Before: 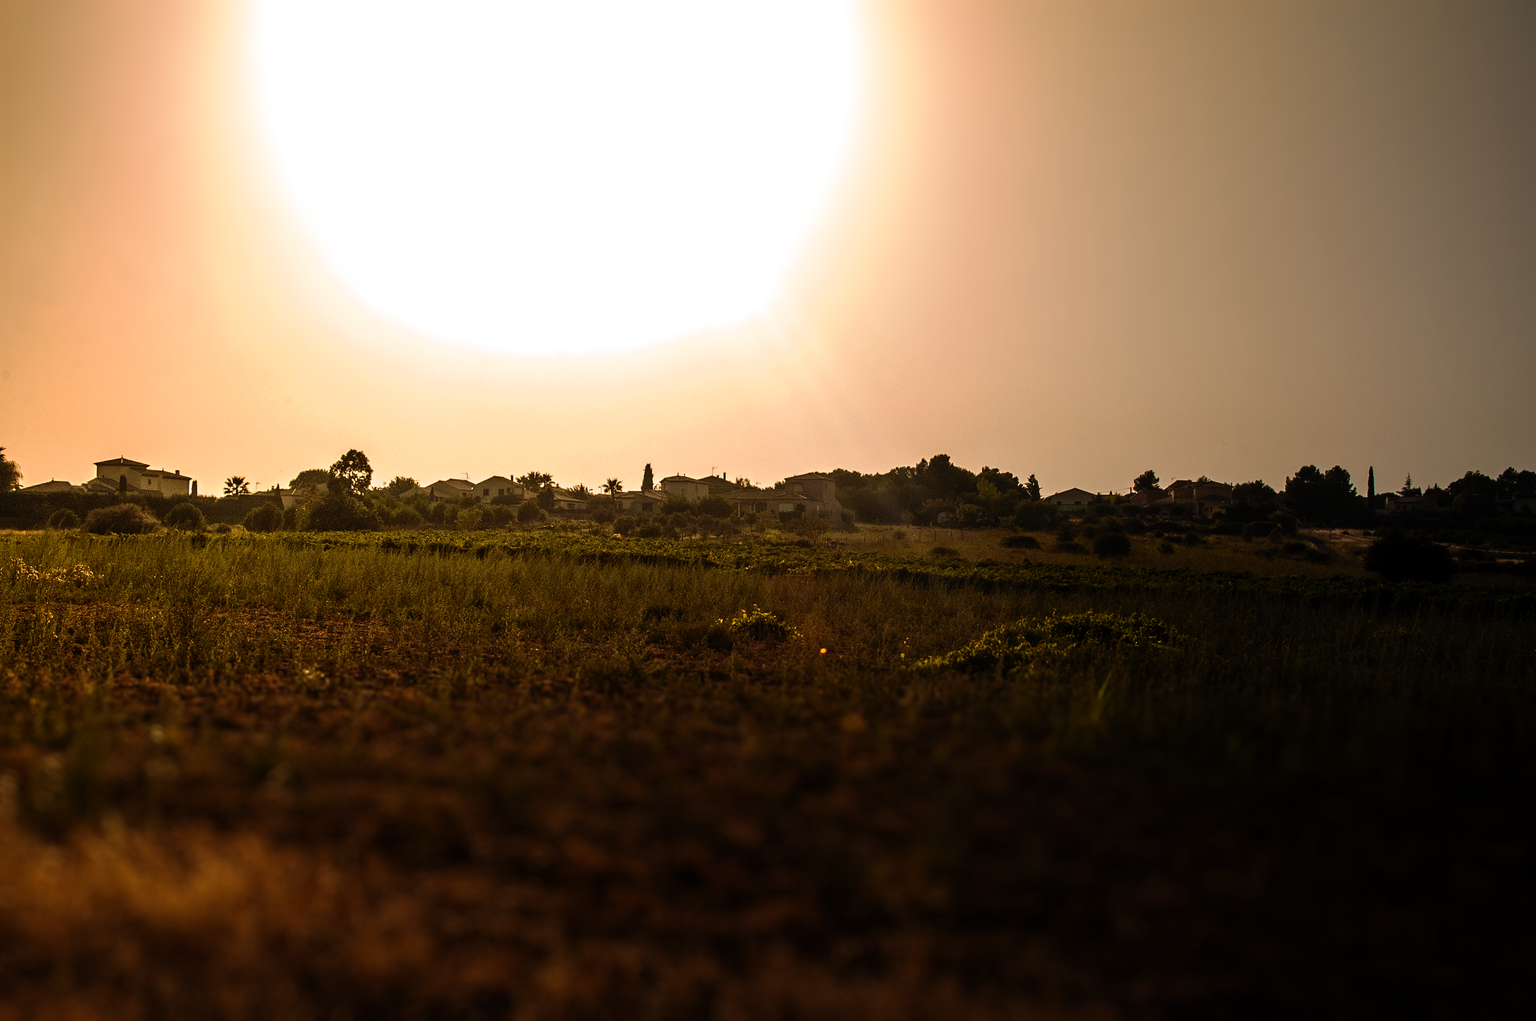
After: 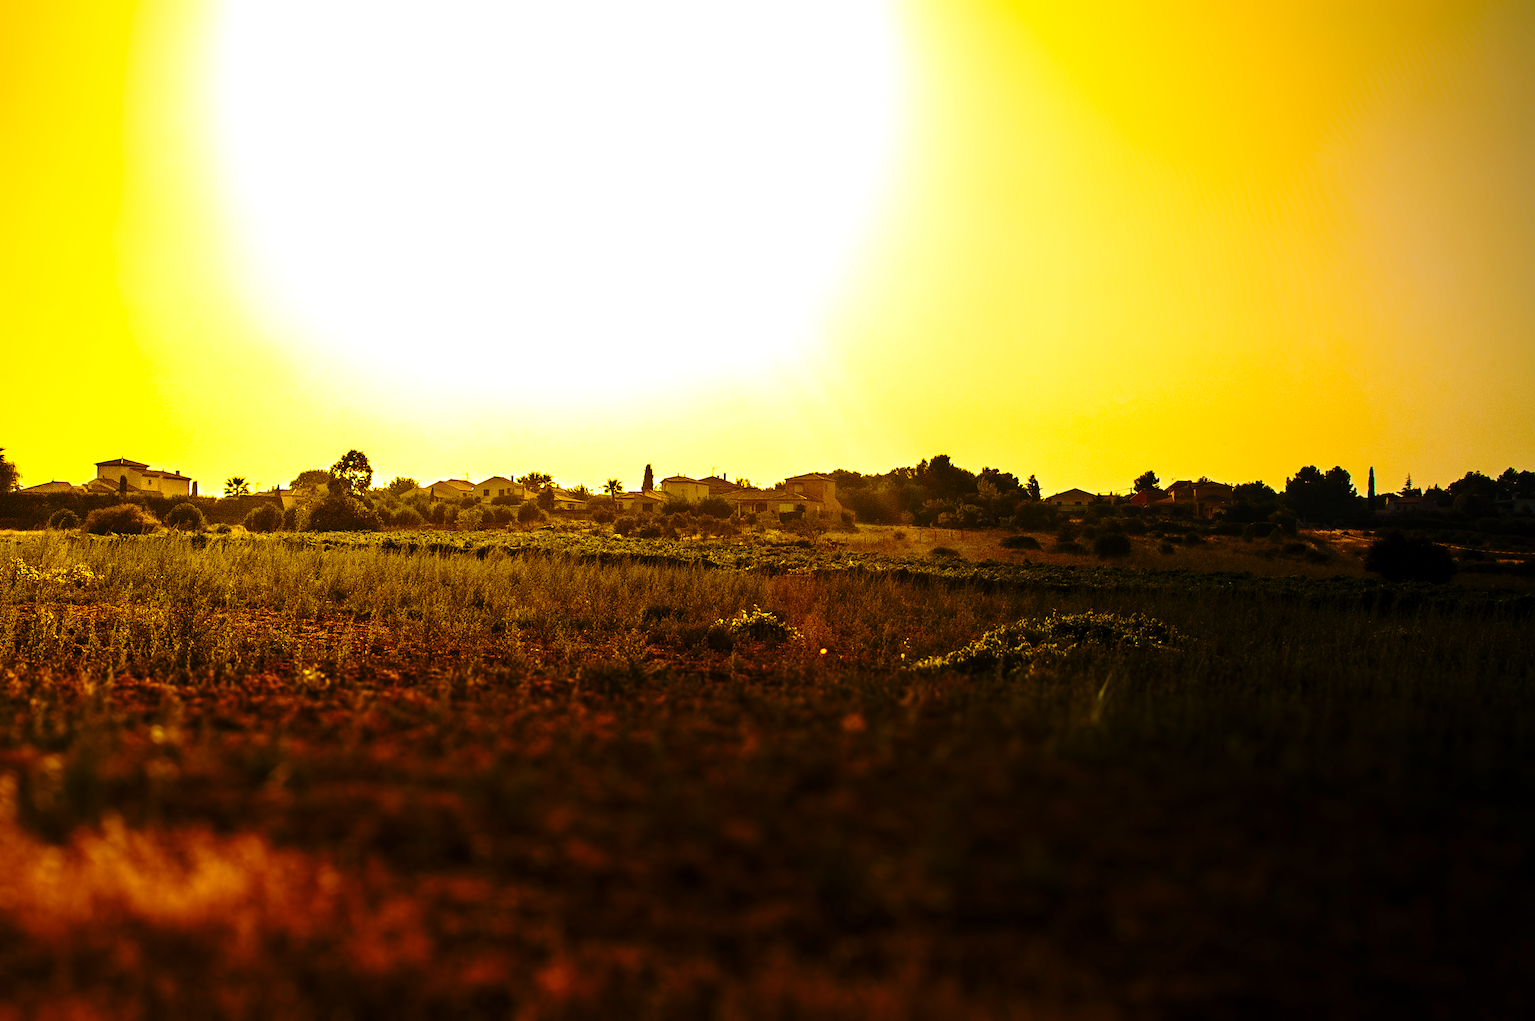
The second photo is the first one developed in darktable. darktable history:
color balance rgb: linear chroma grading › global chroma 25%, perceptual saturation grading › global saturation 40%, perceptual brilliance grading › global brilliance 30%, global vibrance 40%
base curve: curves: ch0 [(0, 0) (0.028, 0.03) (0.121, 0.232) (0.46, 0.748) (0.859, 0.968) (1, 1)], preserve colors none
